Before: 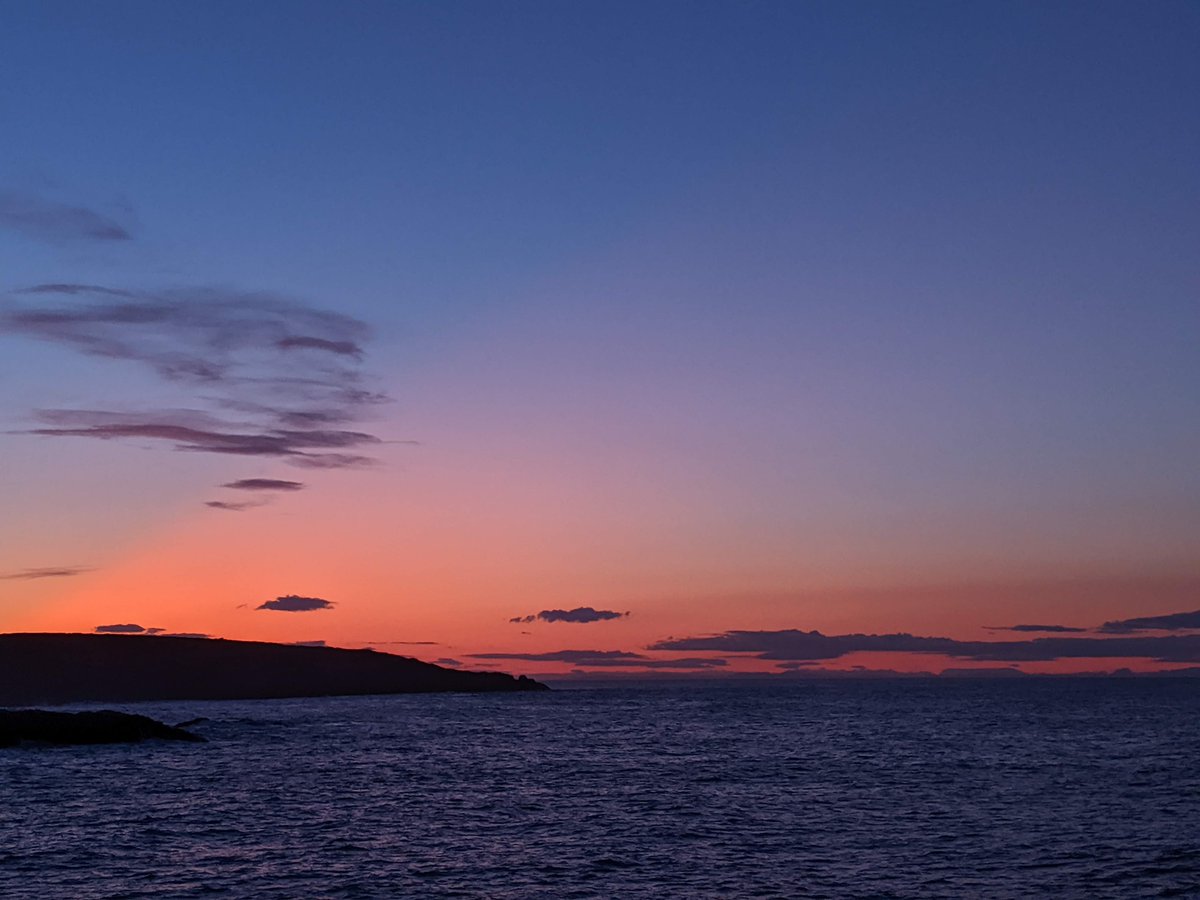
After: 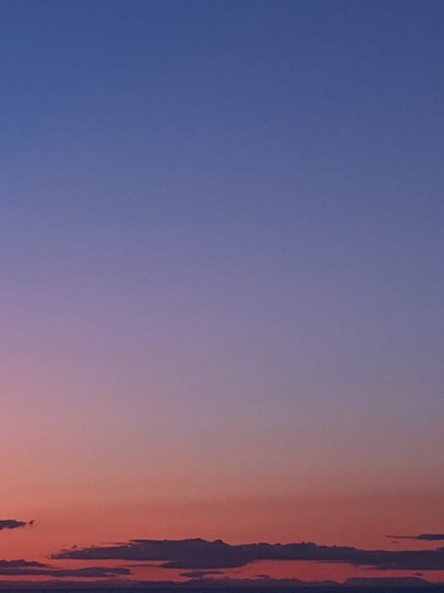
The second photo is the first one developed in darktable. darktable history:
crop and rotate: left 49.683%, top 10.126%, right 13.27%, bottom 23.971%
